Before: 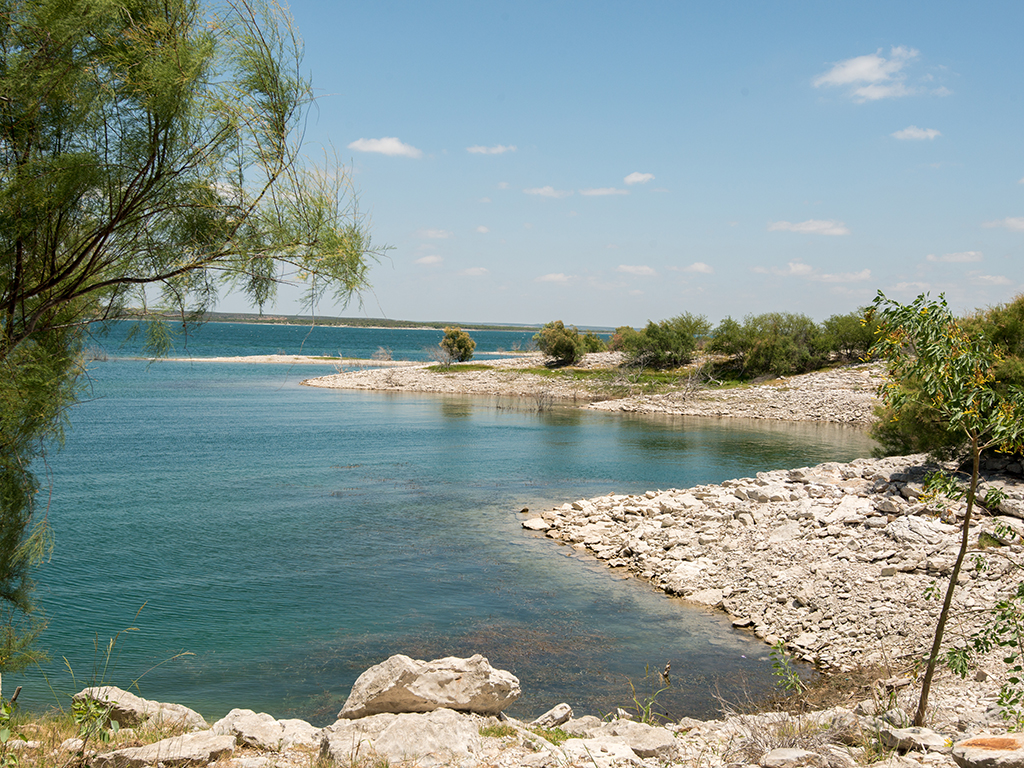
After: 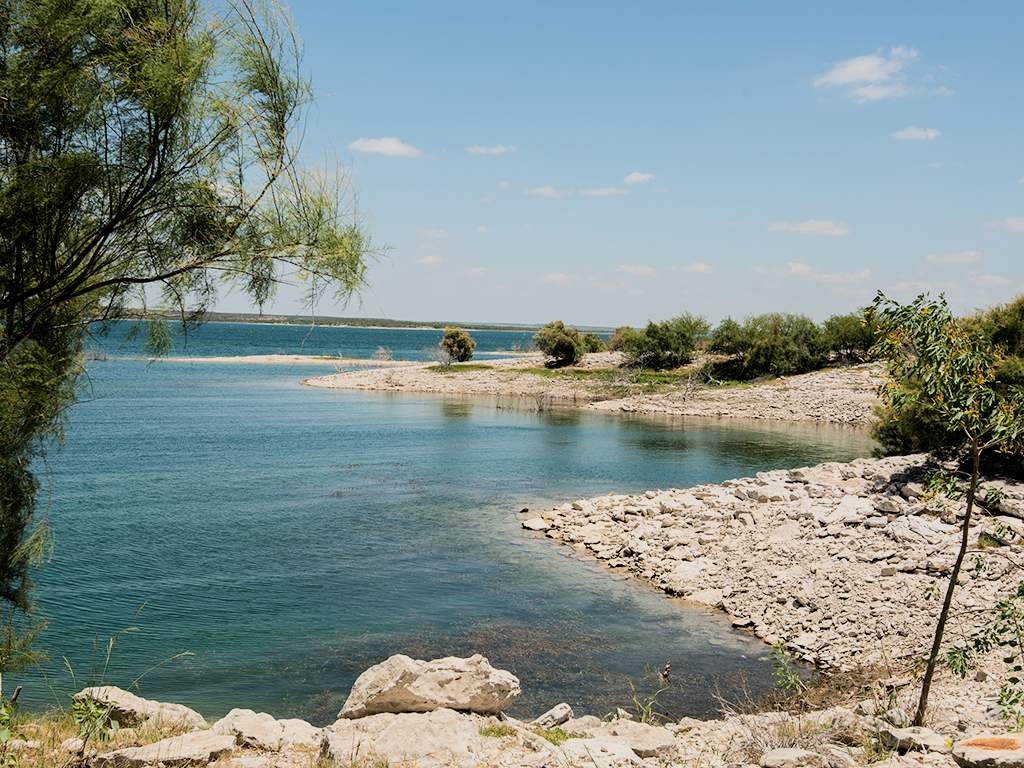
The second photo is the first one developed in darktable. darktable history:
filmic rgb: black relative exposure -7.5 EV, white relative exposure 5 EV, threshold 3.02 EV, hardness 3.32, contrast 1.296, color science v6 (2022), enable highlight reconstruction true
